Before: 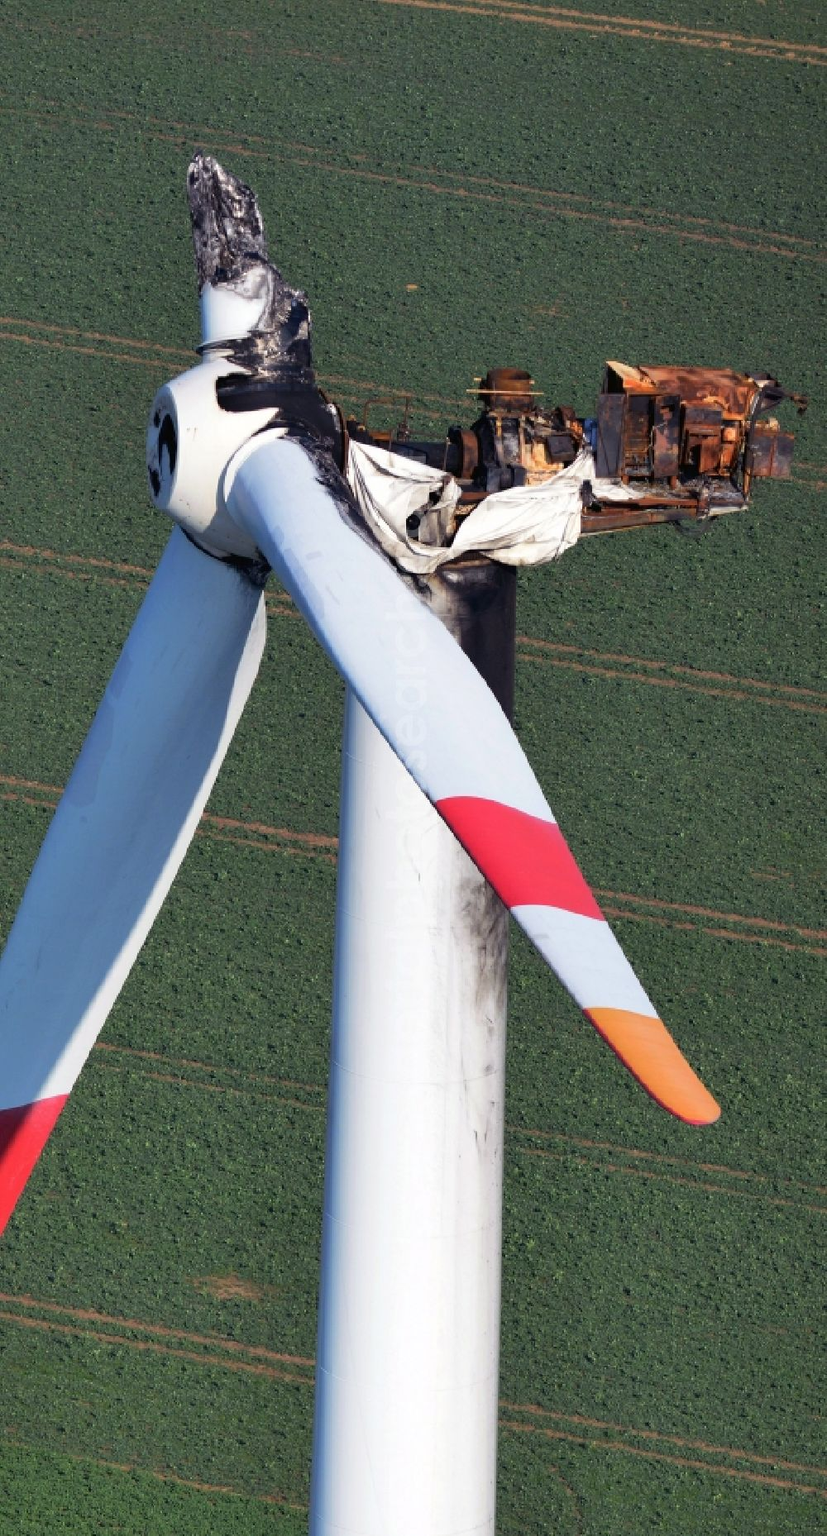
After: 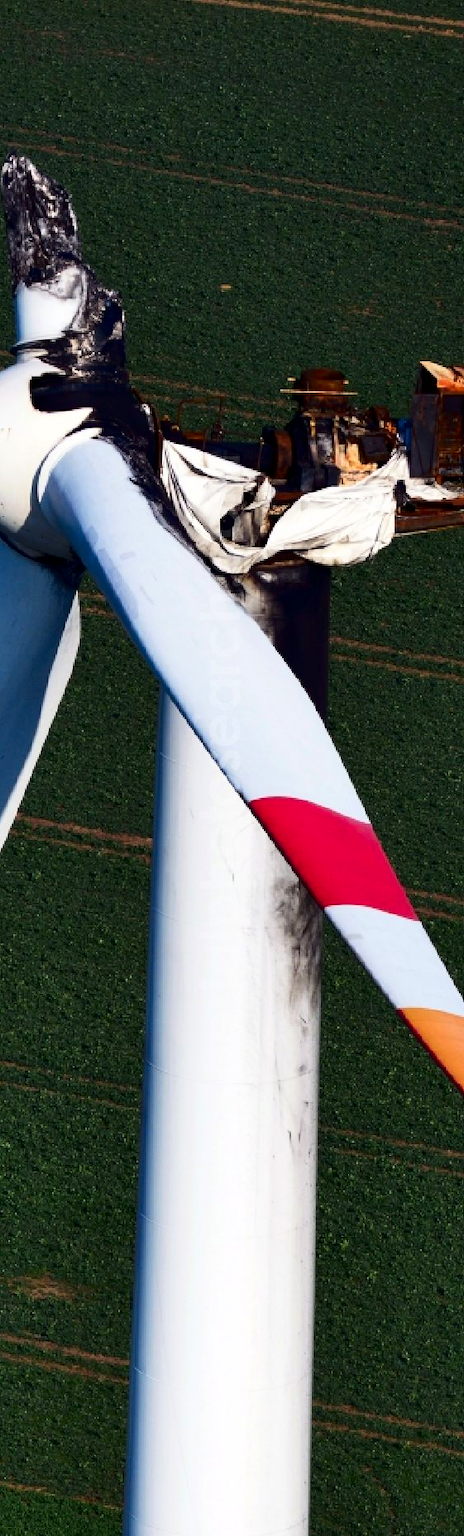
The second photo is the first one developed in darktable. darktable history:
contrast brightness saturation: contrast 0.24, brightness -0.24, saturation 0.14
crop and rotate: left 22.516%, right 21.234%
